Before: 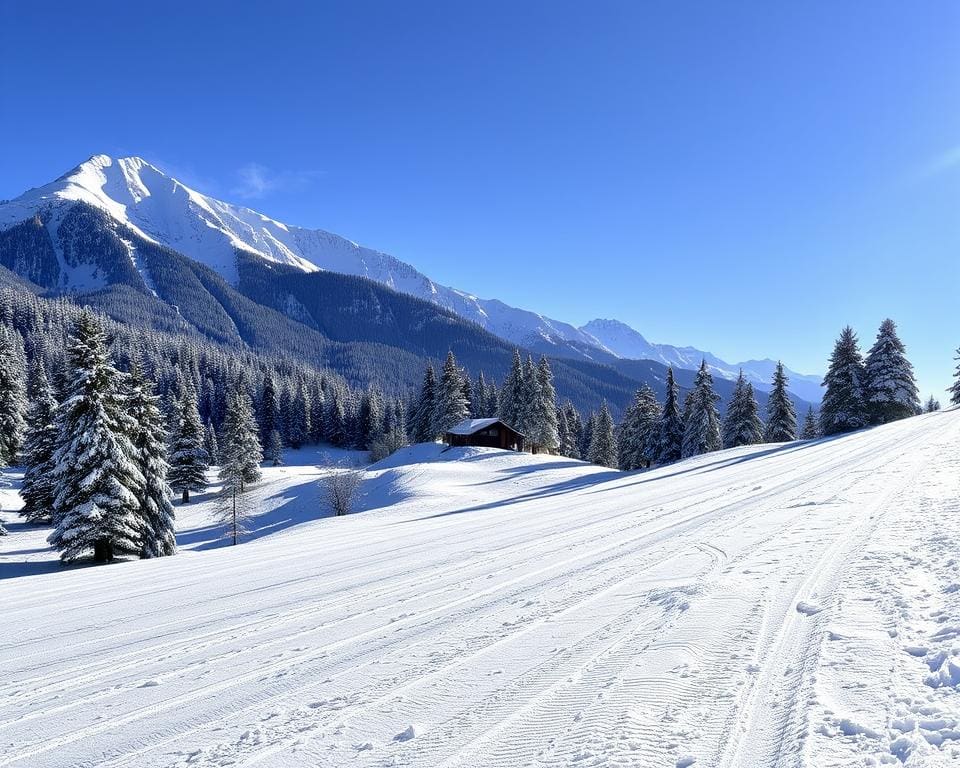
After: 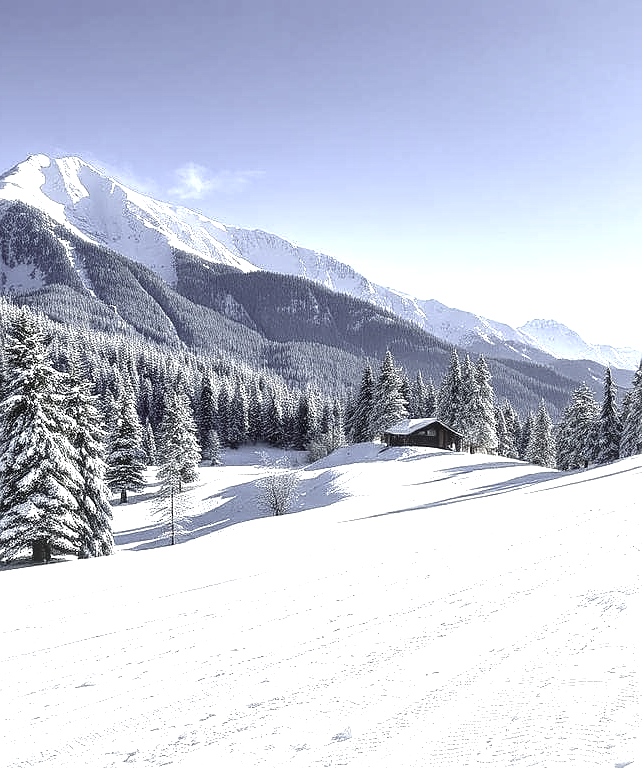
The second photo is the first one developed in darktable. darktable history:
crop and rotate: left 6.56%, right 26.479%
sharpen: radius 0.983, amount 0.611
exposure: black level correction 0, exposure 1.326 EV, compensate highlight preservation false
local contrast: on, module defaults
color zones: curves: ch1 [(0, 0.153) (0.143, 0.15) (0.286, 0.151) (0.429, 0.152) (0.571, 0.152) (0.714, 0.151) (0.857, 0.151) (1, 0.153)]
